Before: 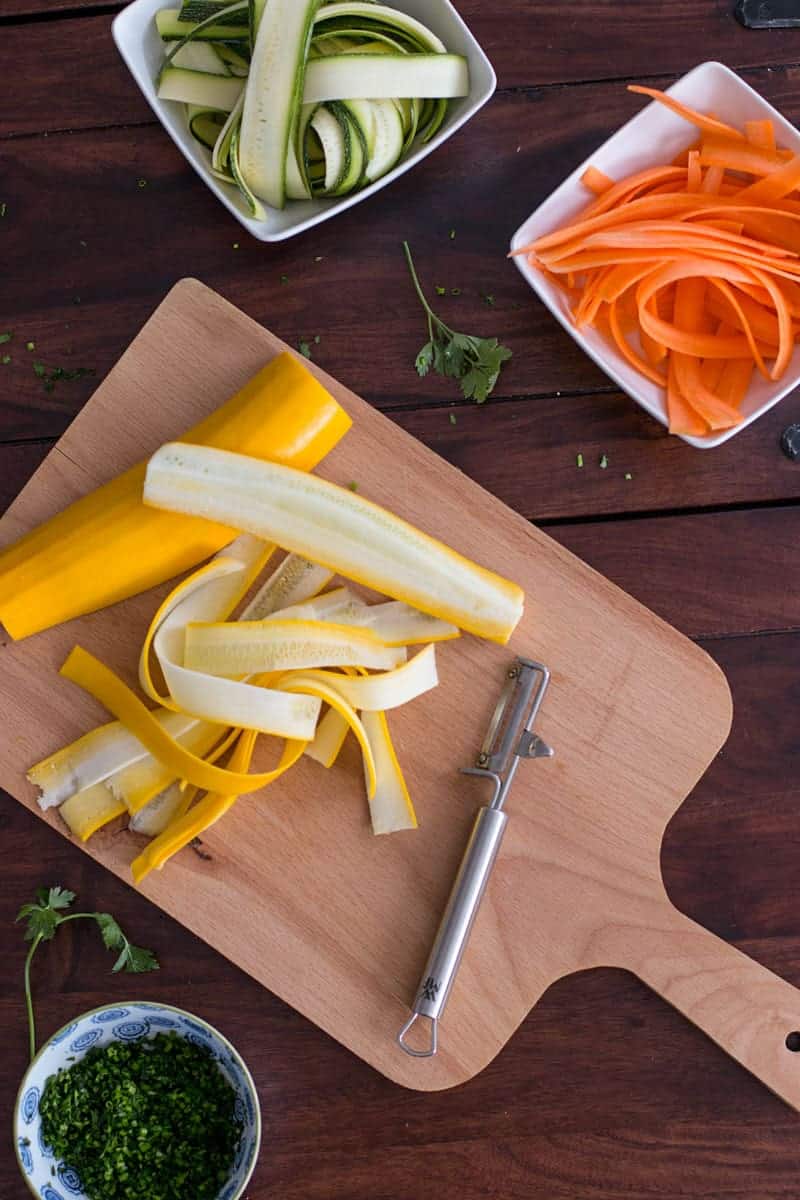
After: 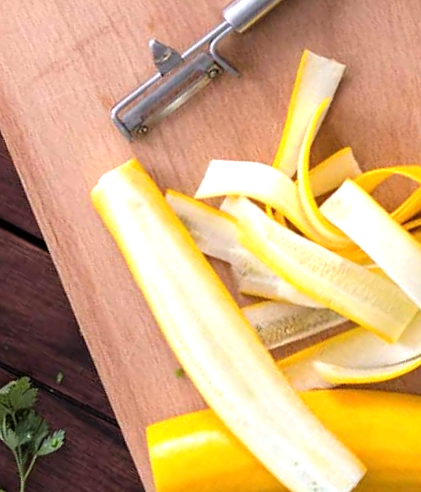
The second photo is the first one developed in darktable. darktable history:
tone equalizer: -8 EV -0.728 EV, -7 EV -0.721 EV, -6 EV -0.62 EV, -5 EV -0.416 EV, -3 EV 0.397 EV, -2 EV 0.6 EV, -1 EV 0.683 EV, +0 EV 0.733 EV
crop and rotate: angle 148.14°, left 9.141%, top 15.591%, right 4.443%, bottom 17.011%
